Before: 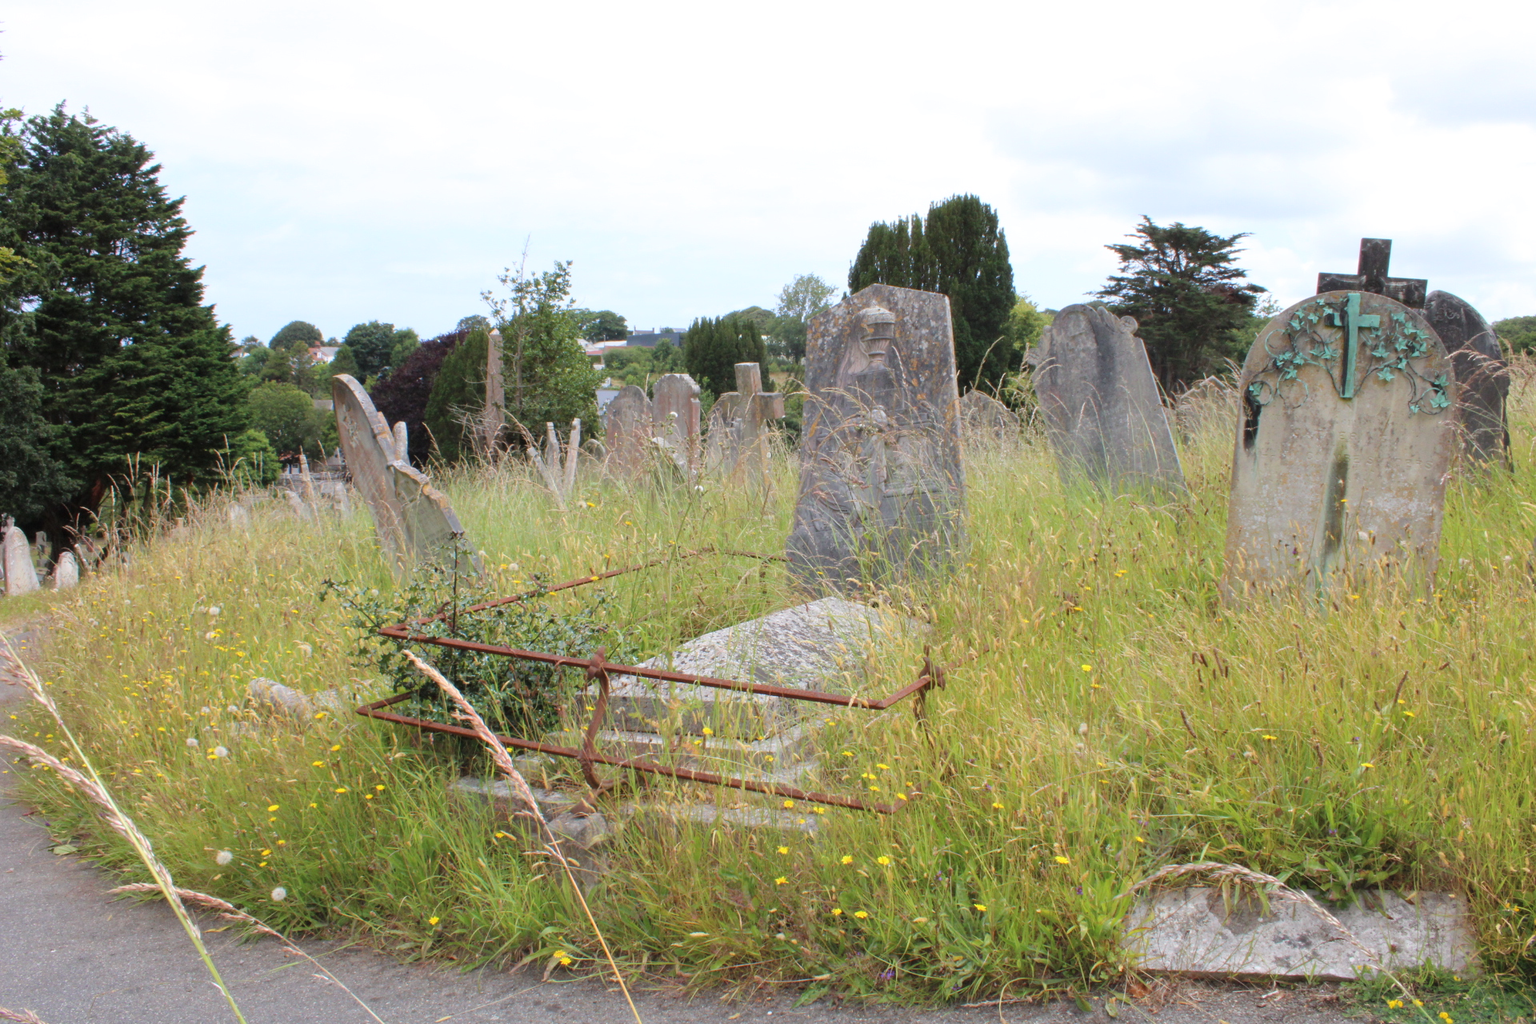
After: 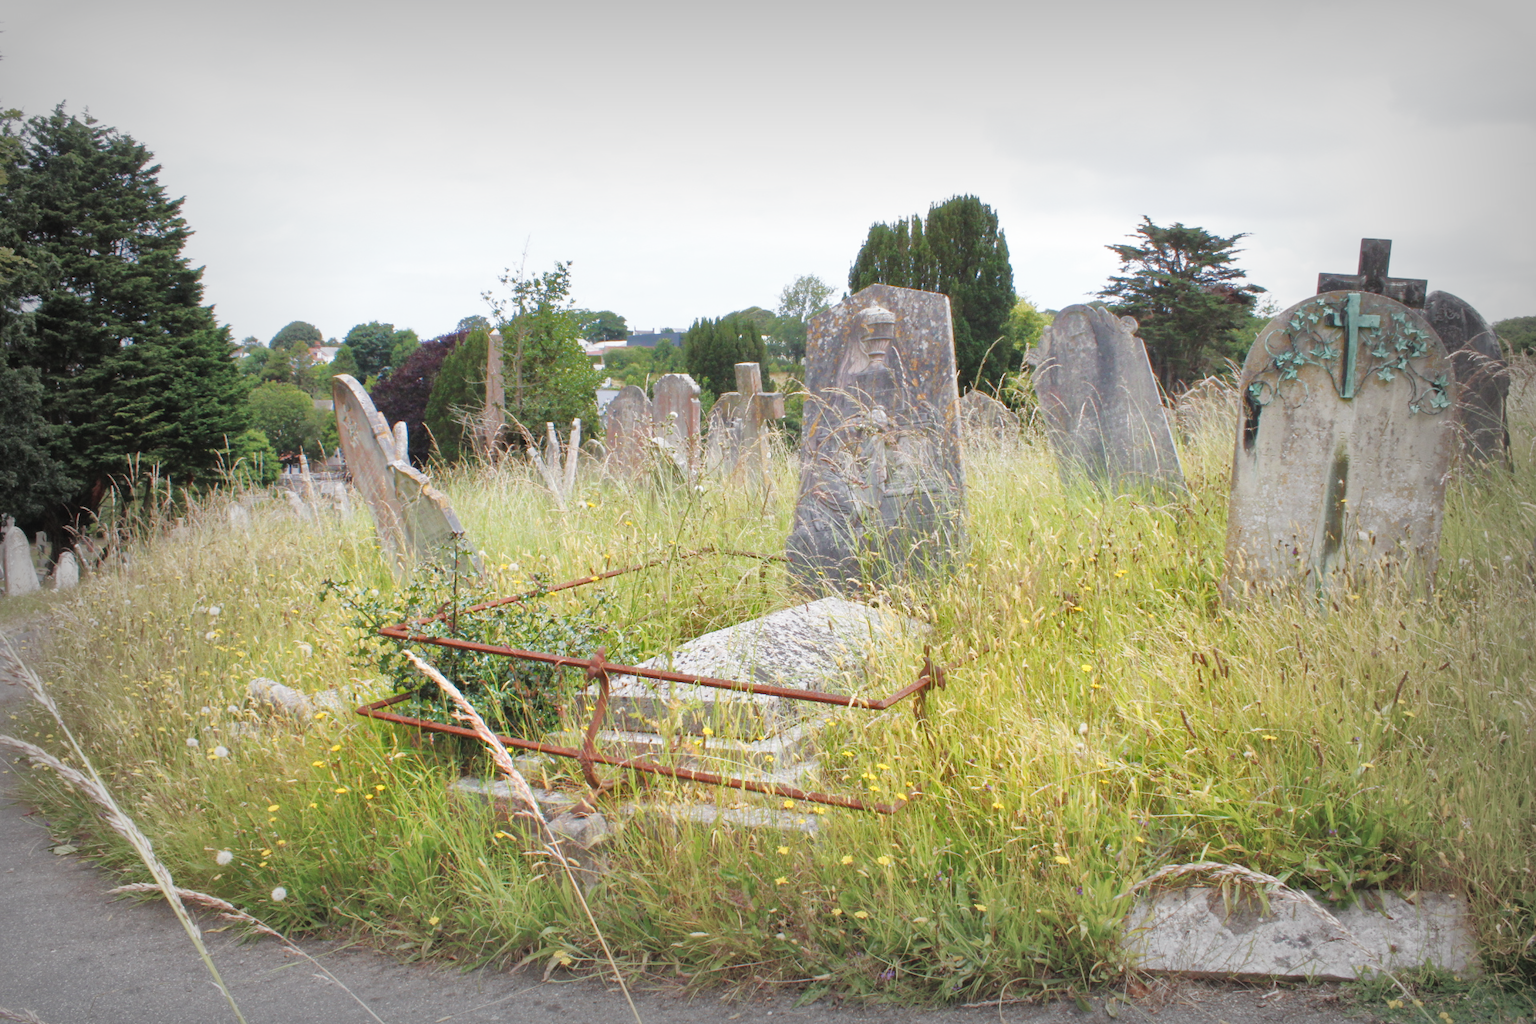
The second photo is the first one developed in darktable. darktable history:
vignetting: fall-off start 53.41%, automatic ratio true, width/height ratio 1.312, shape 0.229
tone equalizer: on, module defaults
shadows and highlights: shadows 39.81, highlights -59.87, highlights color adjustment 0.308%
tone curve: curves: ch0 [(0, 0.017) (0.259, 0.344) (0.593, 0.778) (0.786, 0.931) (1, 0.999)]; ch1 [(0, 0) (0.405, 0.387) (0.442, 0.47) (0.492, 0.5) (0.511, 0.503) (0.548, 0.596) (0.7, 0.795) (1, 1)]; ch2 [(0, 0) (0.411, 0.433) (0.5, 0.504) (0.535, 0.581) (1, 1)], preserve colors none
